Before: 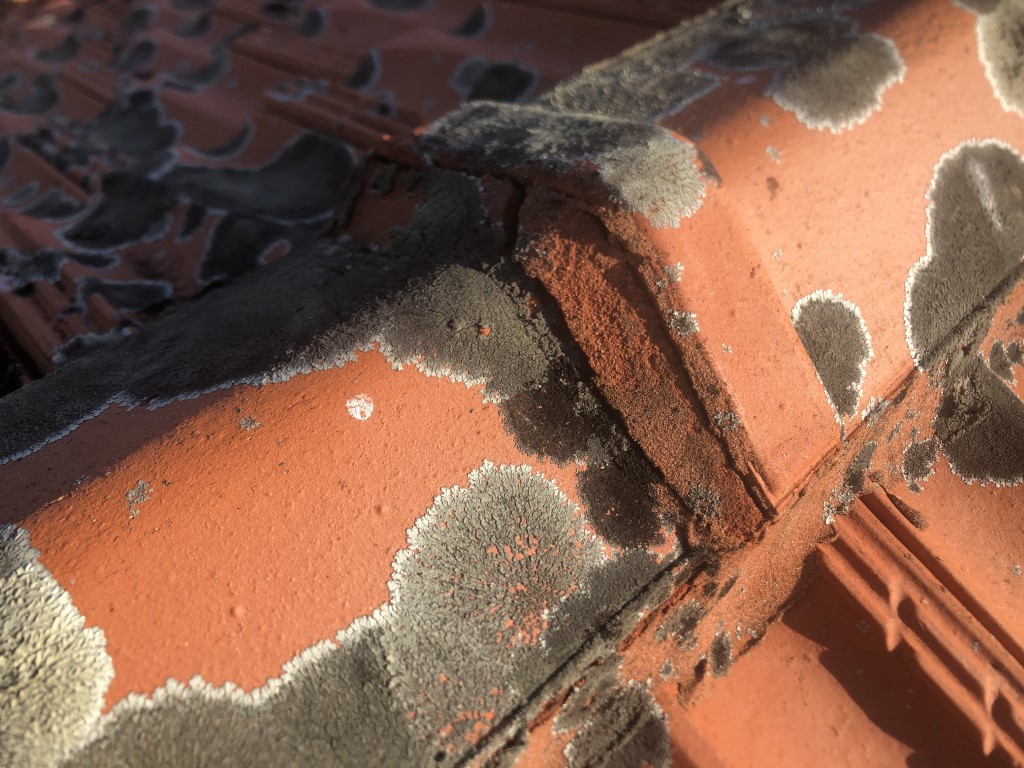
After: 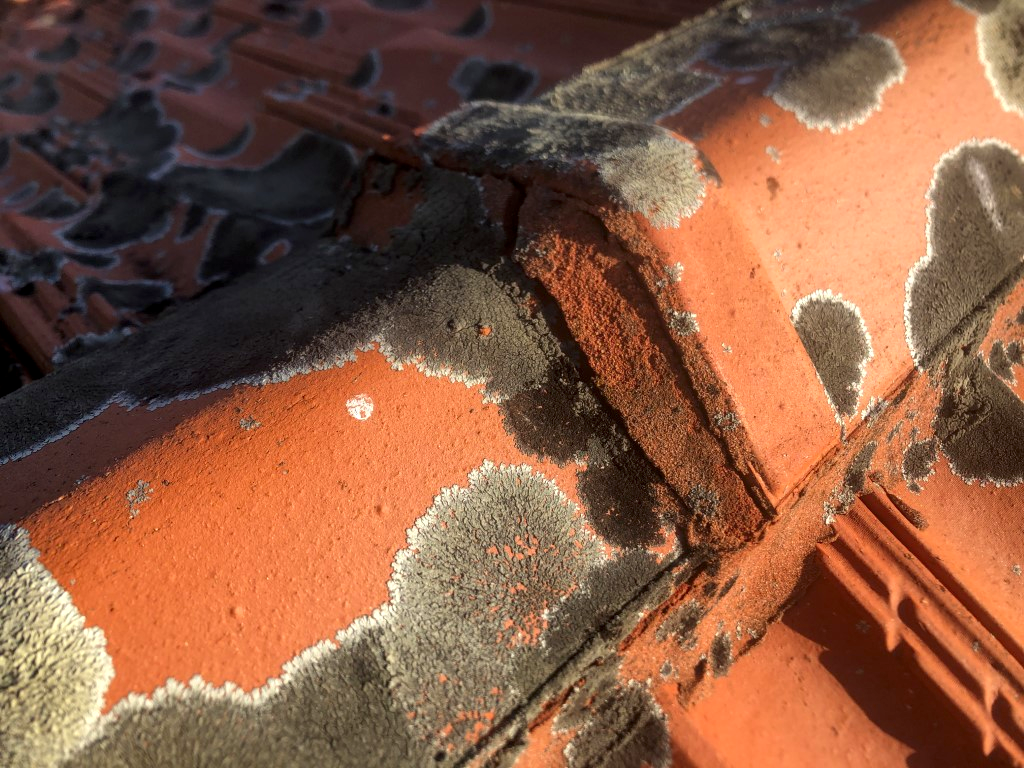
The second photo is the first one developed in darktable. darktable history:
local contrast: on, module defaults
contrast brightness saturation: contrast 0.091, saturation 0.281
exposure: exposure -0.04 EV, compensate highlight preservation false
